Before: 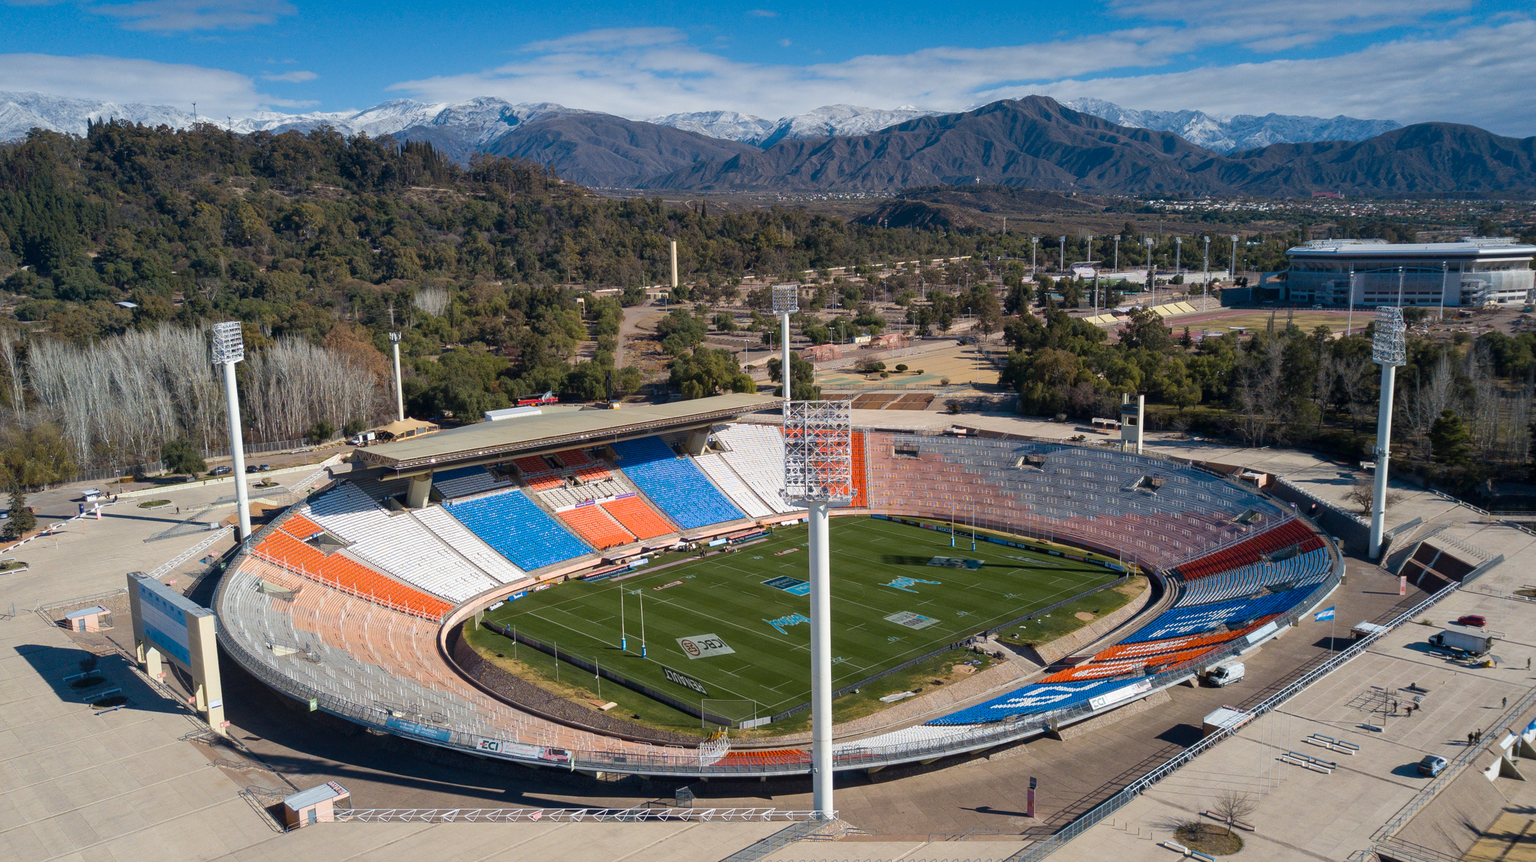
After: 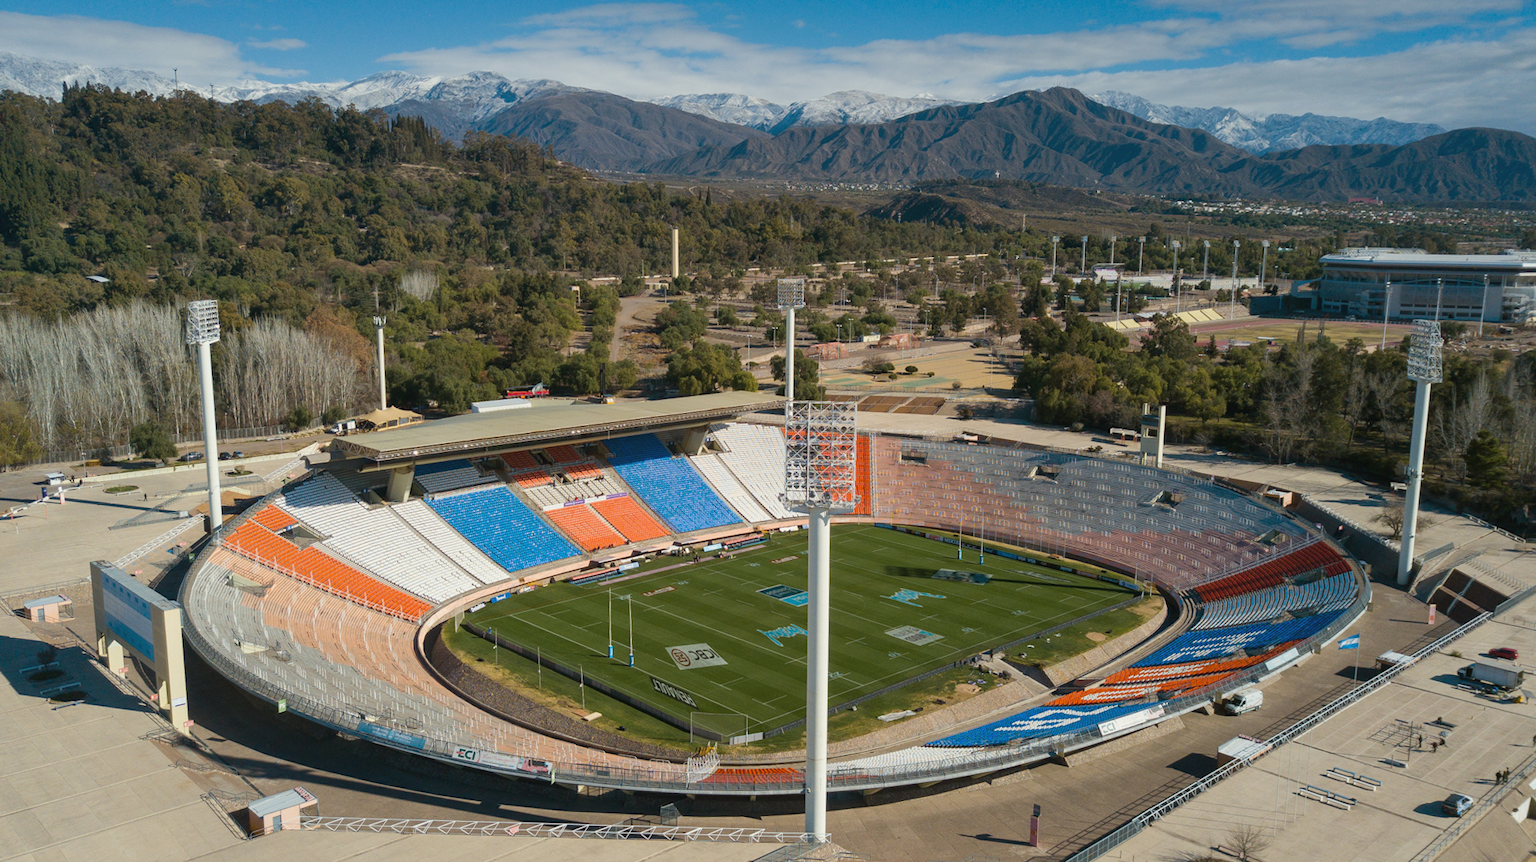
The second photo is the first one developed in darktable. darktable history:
color balance: mode lift, gamma, gain (sRGB), lift [1.04, 1, 1, 0.97], gamma [1.01, 1, 1, 0.97], gain [0.96, 1, 1, 0.97]
crop and rotate: angle -1.69°
